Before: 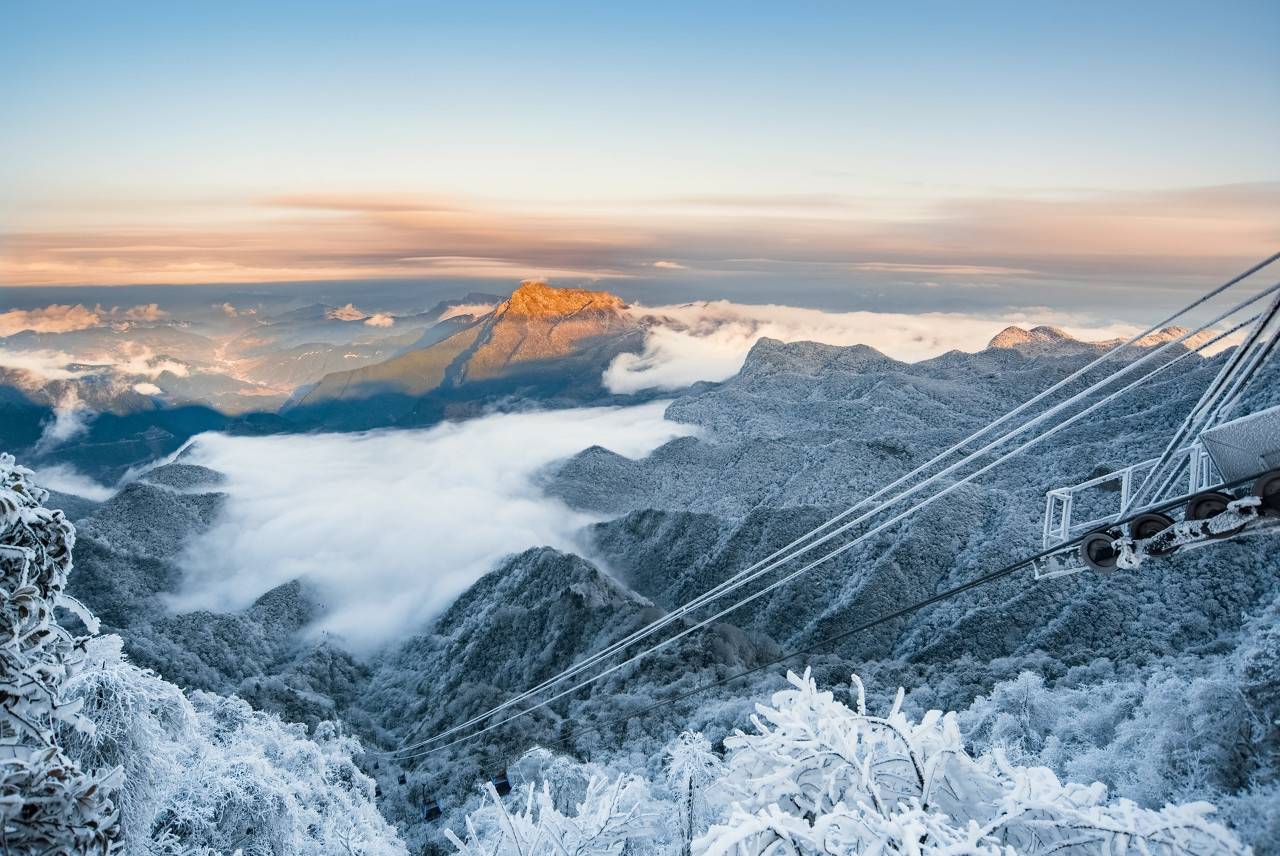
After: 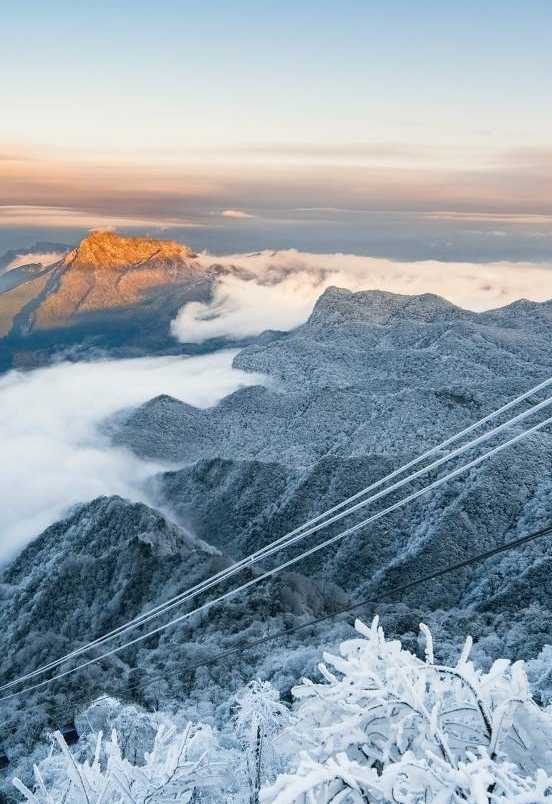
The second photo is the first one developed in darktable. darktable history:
crop: left 33.821%, top 5.983%, right 23.015%
